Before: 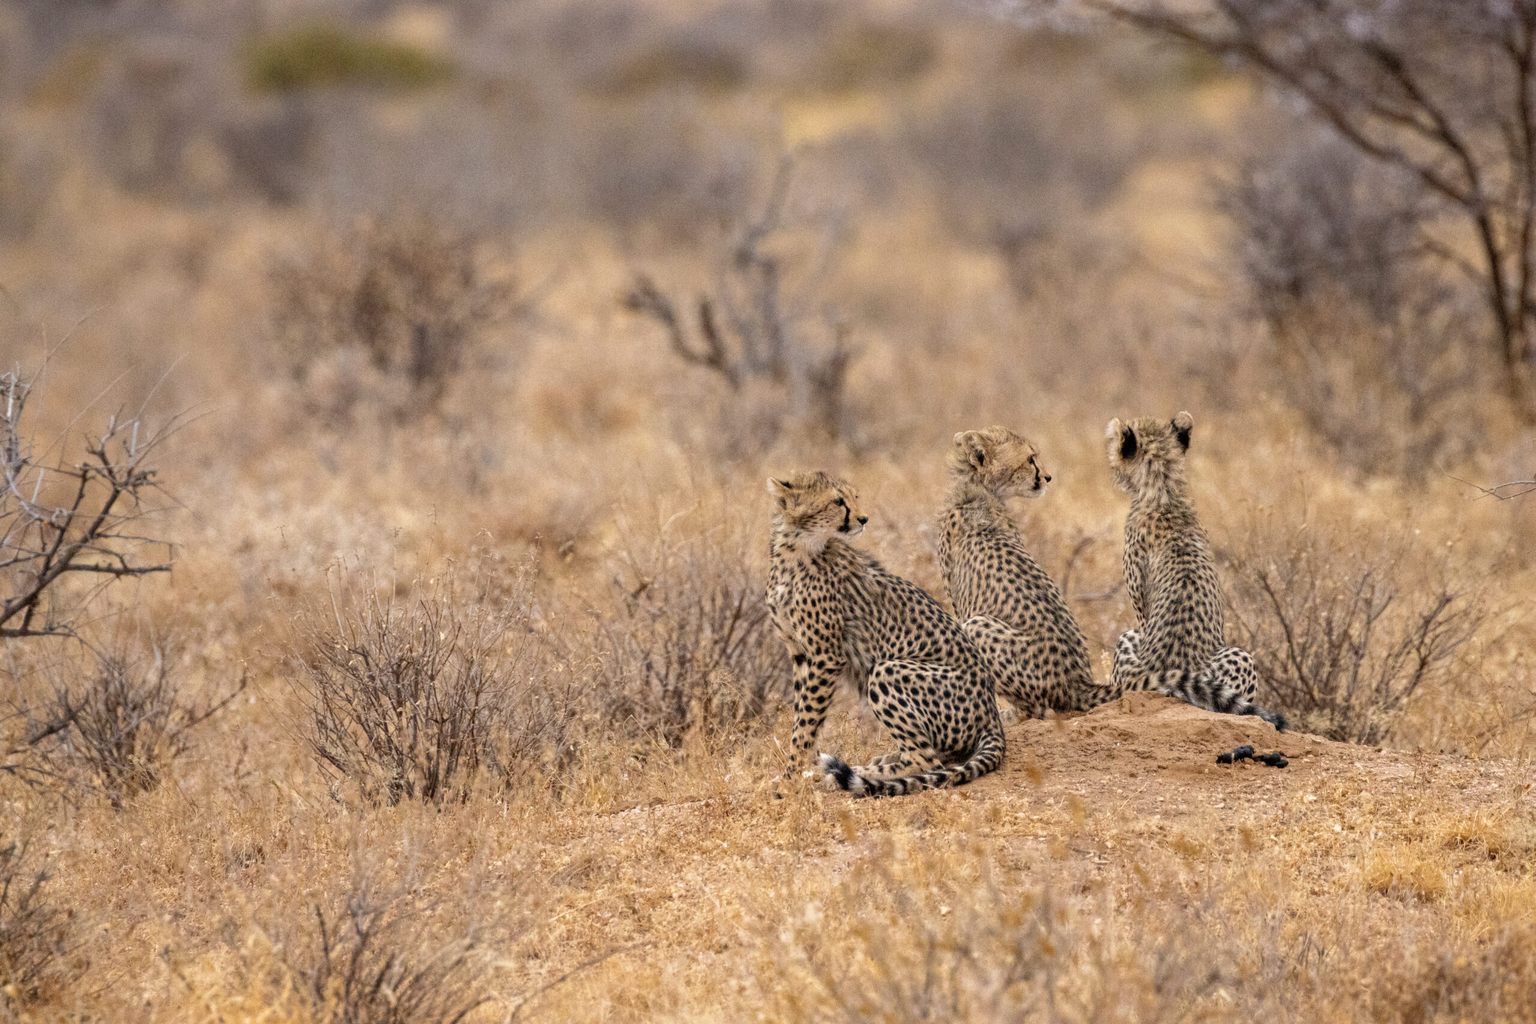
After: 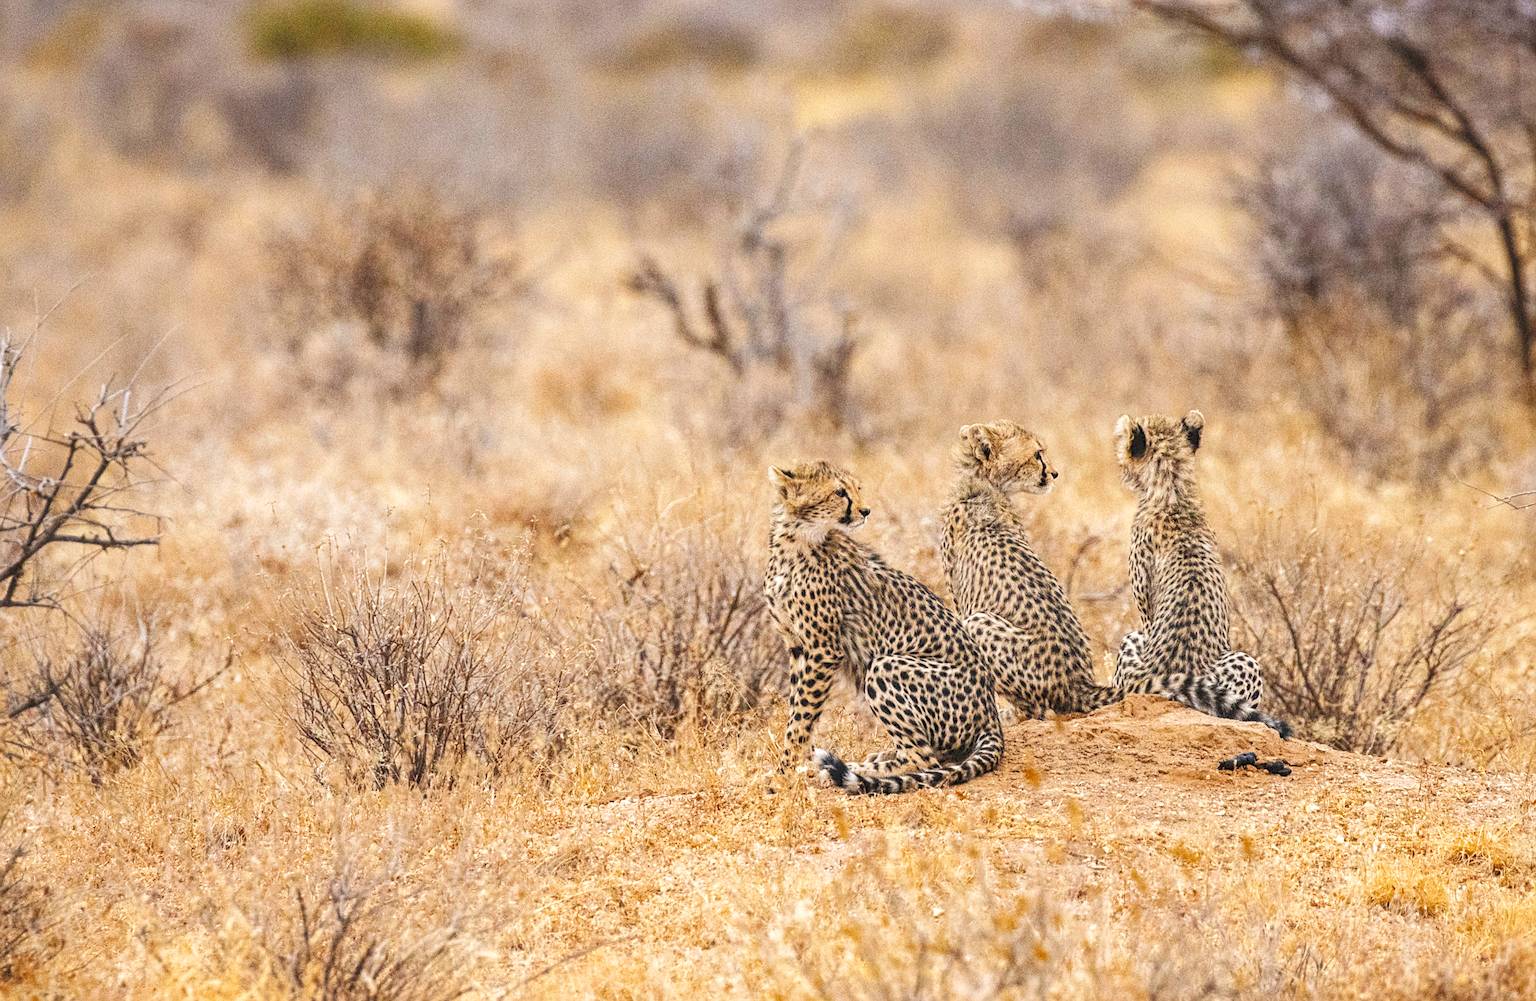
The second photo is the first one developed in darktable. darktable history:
sharpen: on, module defaults
local contrast: detail 110%
tone curve: curves: ch0 [(0, 0) (0.003, 0.077) (0.011, 0.089) (0.025, 0.105) (0.044, 0.122) (0.069, 0.134) (0.1, 0.151) (0.136, 0.171) (0.177, 0.198) (0.224, 0.23) (0.277, 0.273) (0.335, 0.343) (0.399, 0.422) (0.468, 0.508) (0.543, 0.601) (0.623, 0.695) (0.709, 0.782) (0.801, 0.866) (0.898, 0.934) (1, 1)], preserve colors none
exposure: exposure 0.4 EV, compensate highlight preservation false
vibrance: vibrance 100%
rotate and perspective: rotation 1.57°, crop left 0.018, crop right 0.982, crop top 0.039, crop bottom 0.961
